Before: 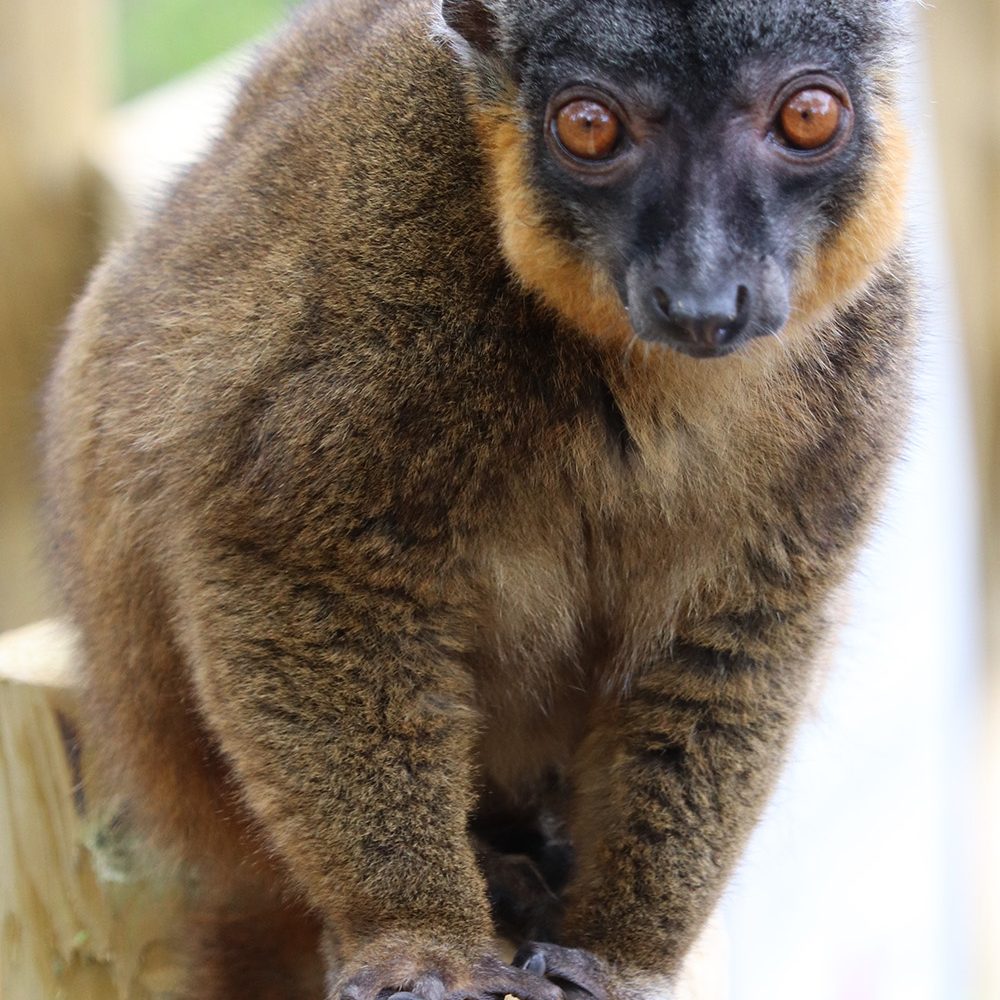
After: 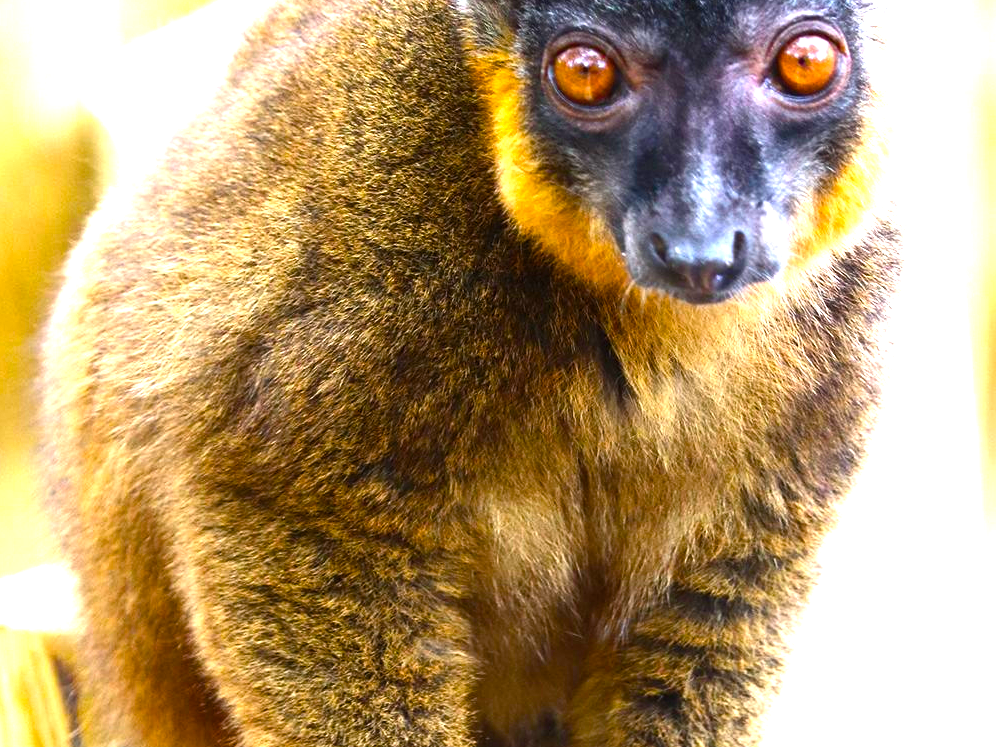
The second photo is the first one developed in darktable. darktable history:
color balance rgb: linear chroma grading › global chroma 9%, perceptual saturation grading › global saturation 36%, perceptual saturation grading › shadows 35%, perceptual brilliance grading › global brilliance 15%, perceptual brilliance grading › shadows -35%, global vibrance 15%
crop: left 0.387%, top 5.469%, bottom 19.809%
exposure: black level correction 0, exposure 1.2 EV, compensate exposure bias true, compensate highlight preservation false
